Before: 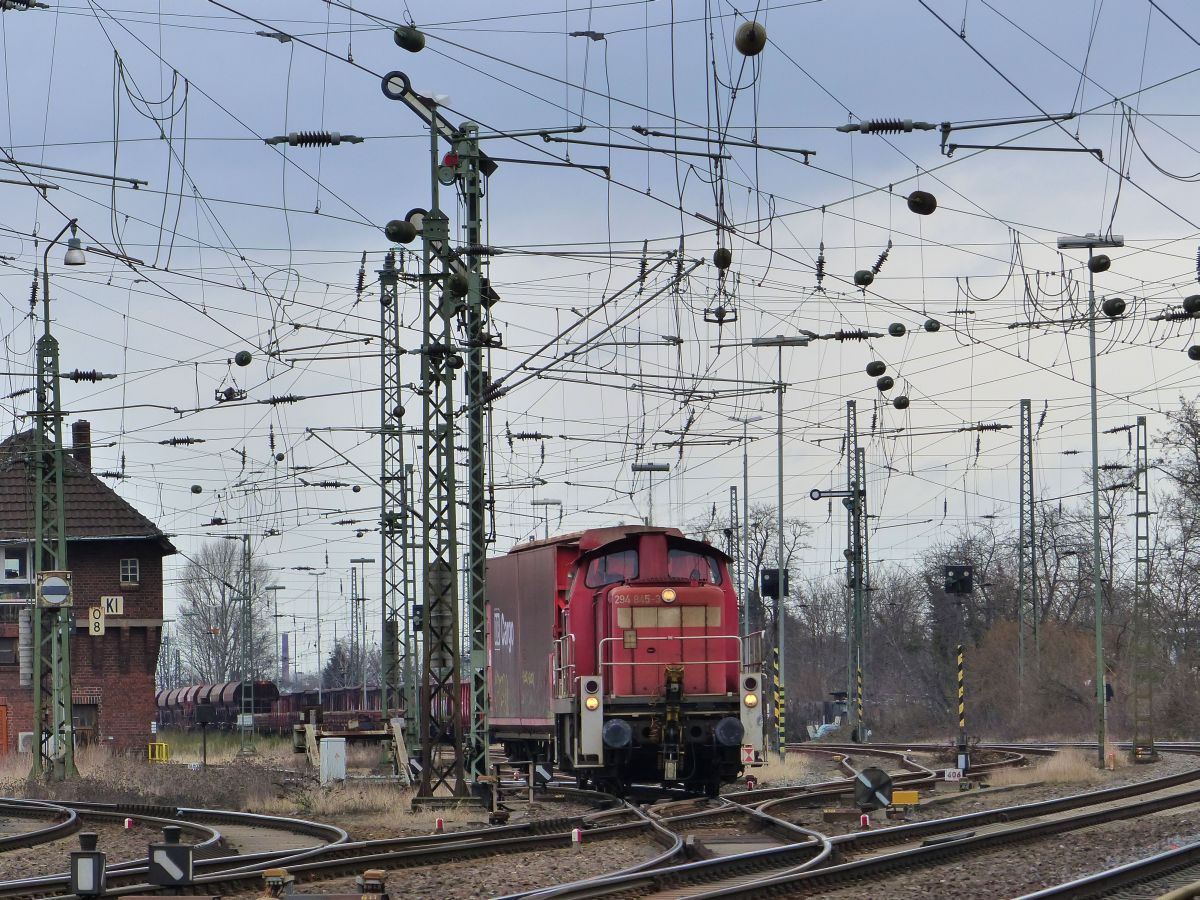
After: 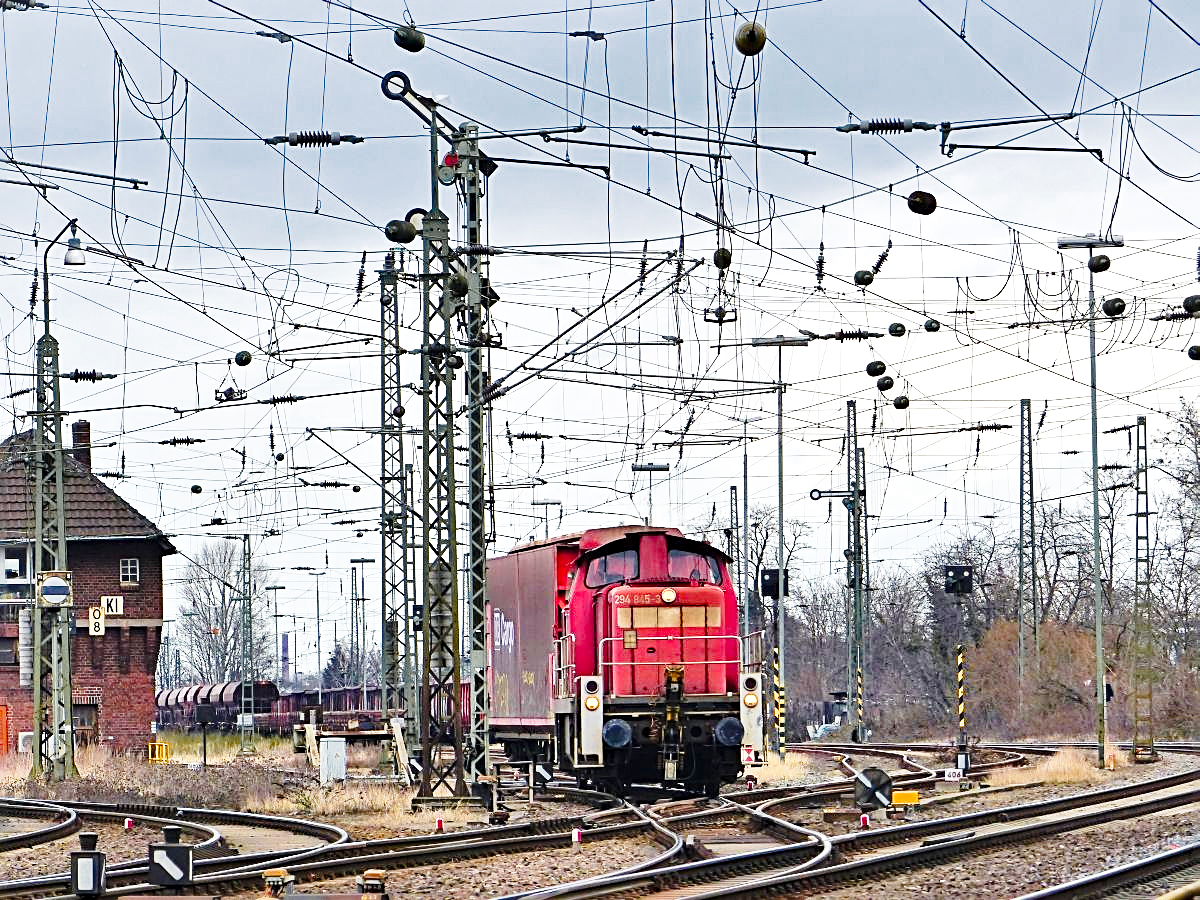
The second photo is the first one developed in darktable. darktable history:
exposure: black level correction 0, exposure 0.69 EV, compensate exposure bias true, compensate highlight preservation false
base curve: curves: ch0 [(0, 0) (0.028, 0.03) (0.121, 0.232) (0.46, 0.748) (0.859, 0.968) (1, 1)], preserve colors none
sharpen: radius 2.534, amount 0.63
tone equalizer: on, module defaults
color zones: curves: ch0 [(0, 0.499) (0.143, 0.5) (0.286, 0.5) (0.429, 0.476) (0.571, 0.284) (0.714, 0.243) (0.857, 0.449) (1, 0.499)]; ch1 [(0, 0.532) (0.143, 0.645) (0.286, 0.696) (0.429, 0.211) (0.571, 0.504) (0.714, 0.493) (0.857, 0.495) (1, 0.532)]; ch2 [(0, 0.5) (0.143, 0.5) (0.286, 0.427) (0.429, 0.324) (0.571, 0.5) (0.714, 0.5) (0.857, 0.5) (1, 0.5)]
haze removal: strength 0.296, distance 0.252, compatibility mode true, adaptive false
